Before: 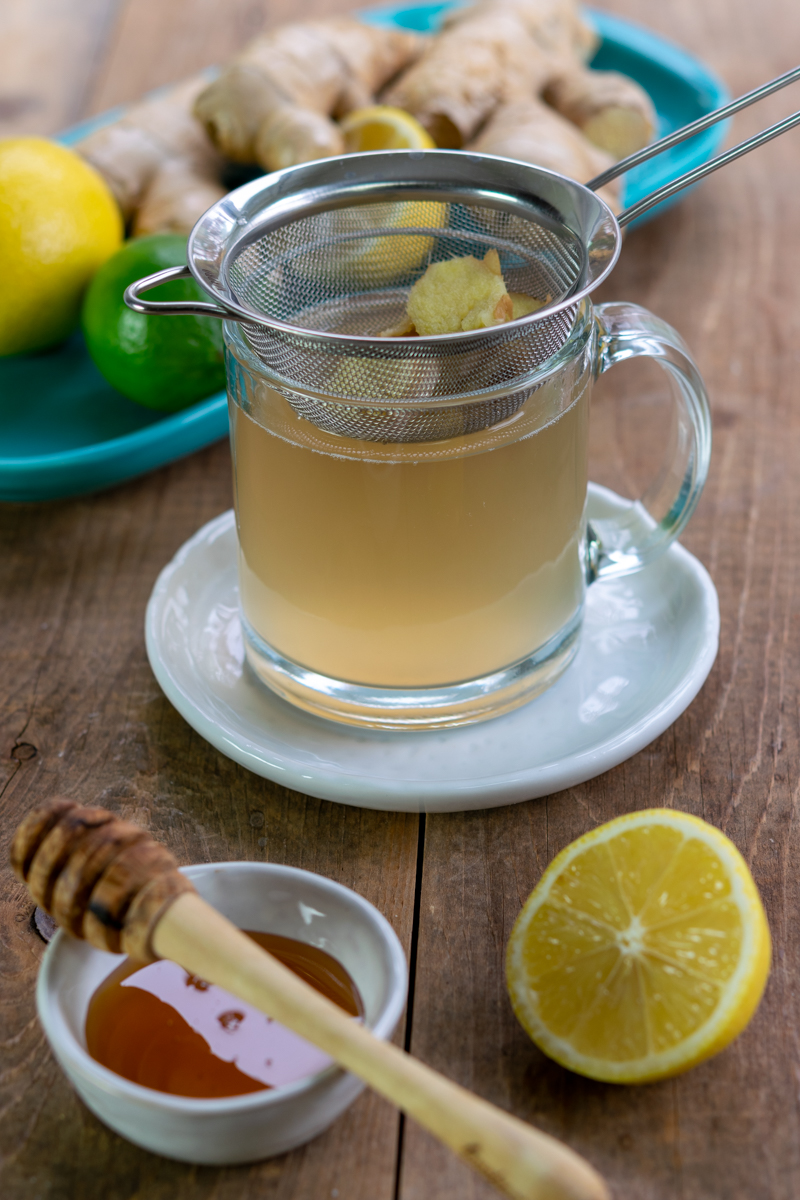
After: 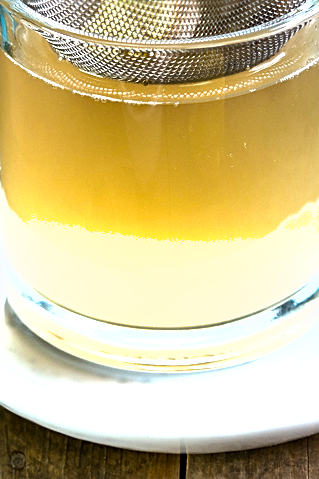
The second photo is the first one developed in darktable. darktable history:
crop: left 30%, top 30%, right 30%, bottom 30%
shadows and highlights: shadows 43.71, white point adjustment -1.46, soften with gaussian
tone equalizer: -8 EV -0.75 EV, -7 EV -0.7 EV, -6 EV -0.6 EV, -5 EV -0.4 EV, -3 EV 0.4 EV, -2 EV 0.6 EV, -1 EV 0.7 EV, +0 EV 0.75 EV, edges refinement/feathering 500, mask exposure compensation -1.57 EV, preserve details no
exposure: black level correction 0, exposure 1.173 EV, compensate exposure bias true, compensate highlight preservation false
contrast brightness saturation: saturation -0.05
sharpen: on, module defaults
color contrast: green-magenta contrast 0.8, blue-yellow contrast 1.1, unbound 0
